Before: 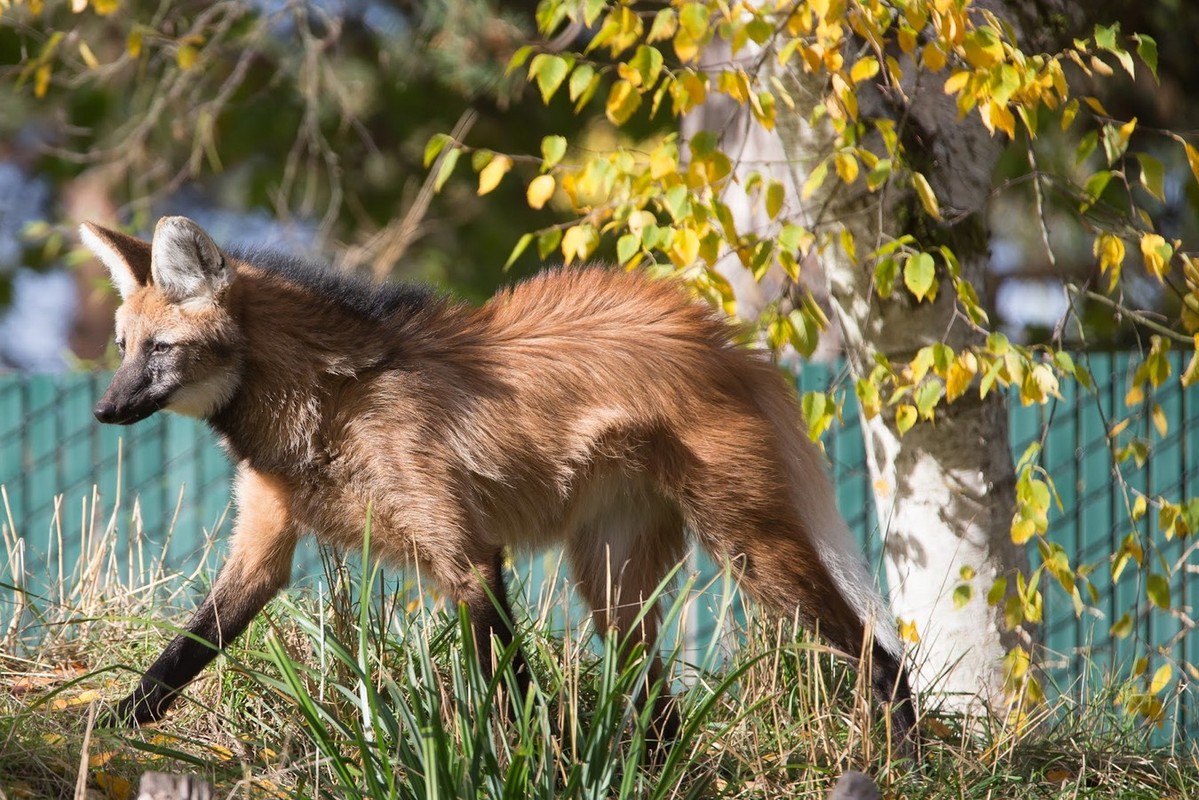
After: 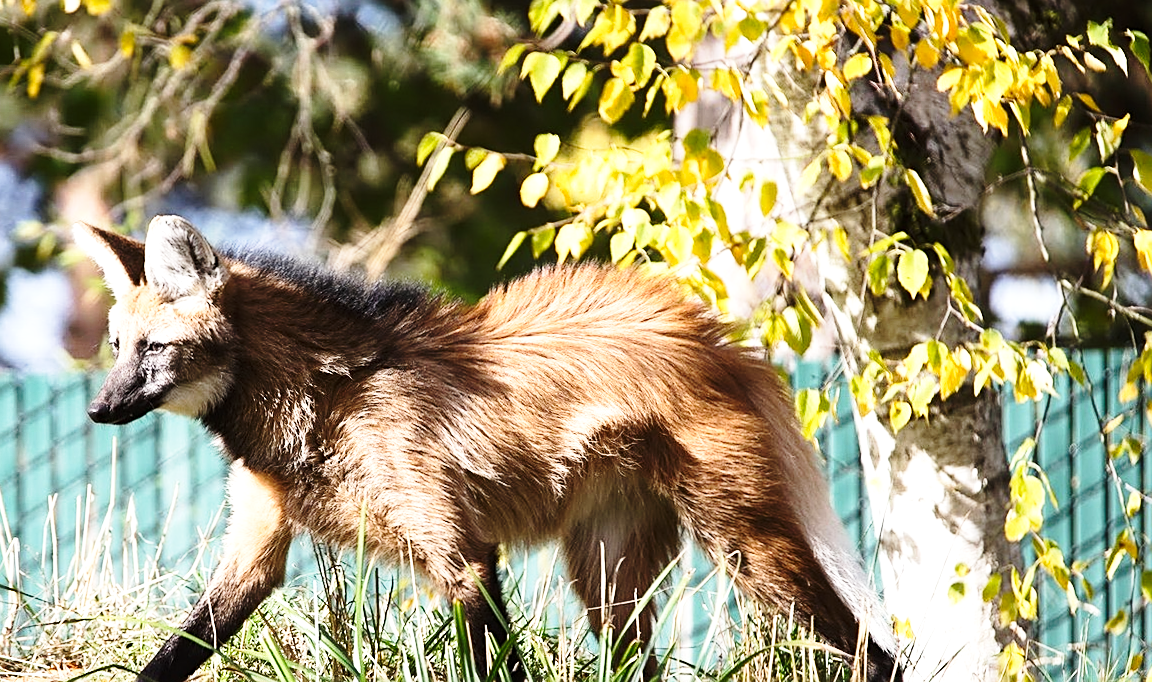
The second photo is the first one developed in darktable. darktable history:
crop and rotate: angle 0.2°, left 0.275%, right 3.127%, bottom 14.18%
tone equalizer: -8 EV -0.75 EV, -7 EV -0.7 EV, -6 EV -0.6 EV, -5 EV -0.4 EV, -3 EV 0.4 EV, -2 EV 0.6 EV, -1 EV 0.7 EV, +0 EV 0.75 EV, edges refinement/feathering 500, mask exposure compensation -1.57 EV, preserve details no
sharpen: on, module defaults
base curve: curves: ch0 [(0, 0) (0.028, 0.03) (0.121, 0.232) (0.46, 0.748) (0.859, 0.968) (1, 1)], preserve colors none
